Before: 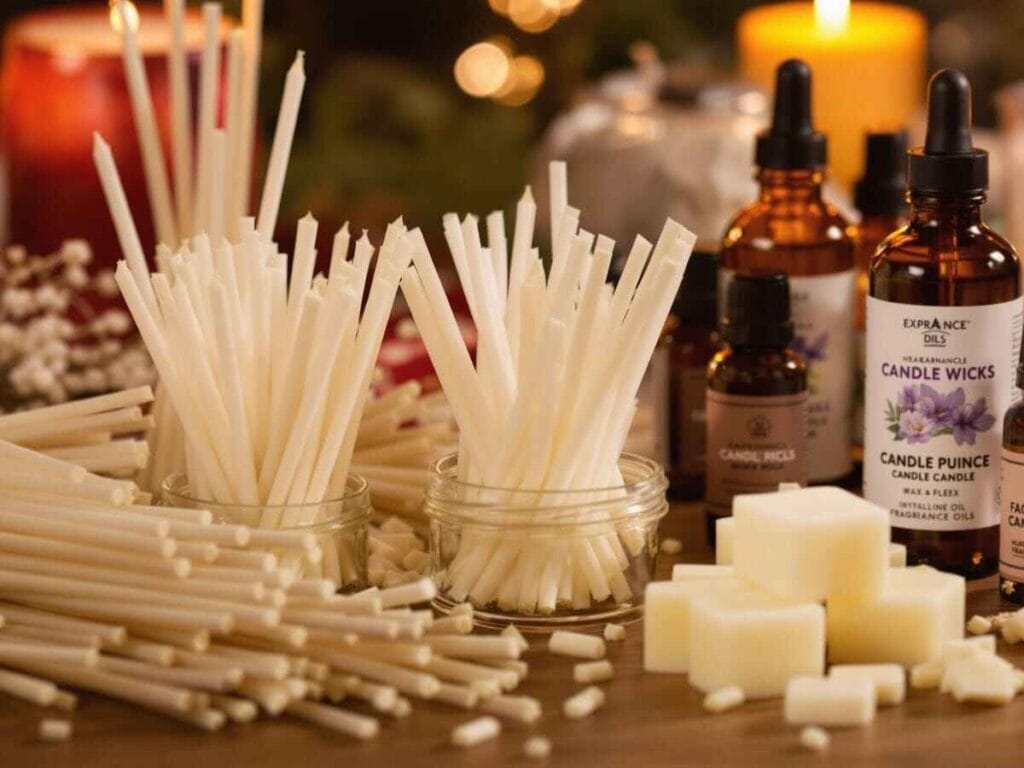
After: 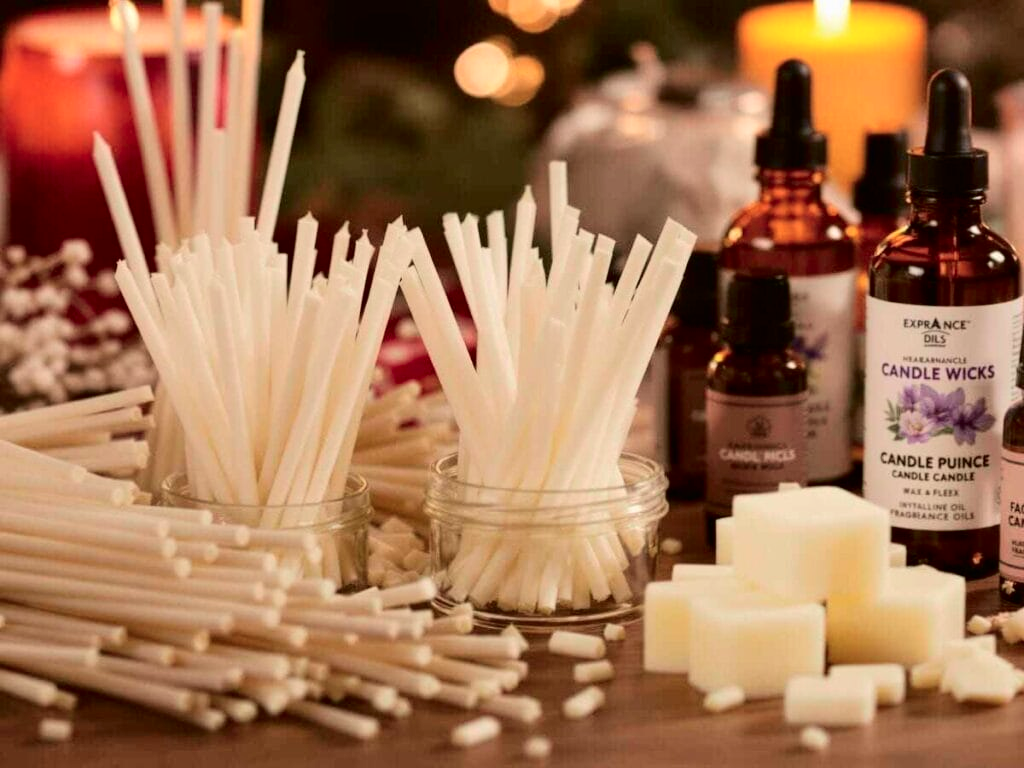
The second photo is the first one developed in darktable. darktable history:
shadows and highlights: low approximation 0.01, soften with gaussian
tone curve: curves: ch0 [(0.003, 0) (0.066, 0.023) (0.149, 0.094) (0.264, 0.238) (0.395, 0.421) (0.517, 0.56) (0.688, 0.743) (0.813, 0.846) (1, 1)]; ch1 [(0, 0) (0.164, 0.115) (0.337, 0.332) (0.39, 0.398) (0.464, 0.461) (0.501, 0.5) (0.507, 0.503) (0.534, 0.537) (0.577, 0.59) (0.652, 0.681) (0.733, 0.749) (0.811, 0.796) (1, 1)]; ch2 [(0, 0) (0.337, 0.382) (0.464, 0.476) (0.501, 0.502) (0.527, 0.54) (0.551, 0.565) (0.6, 0.59) (0.687, 0.675) (1, 1)], color space Lab, independent channels, preserve colors none
